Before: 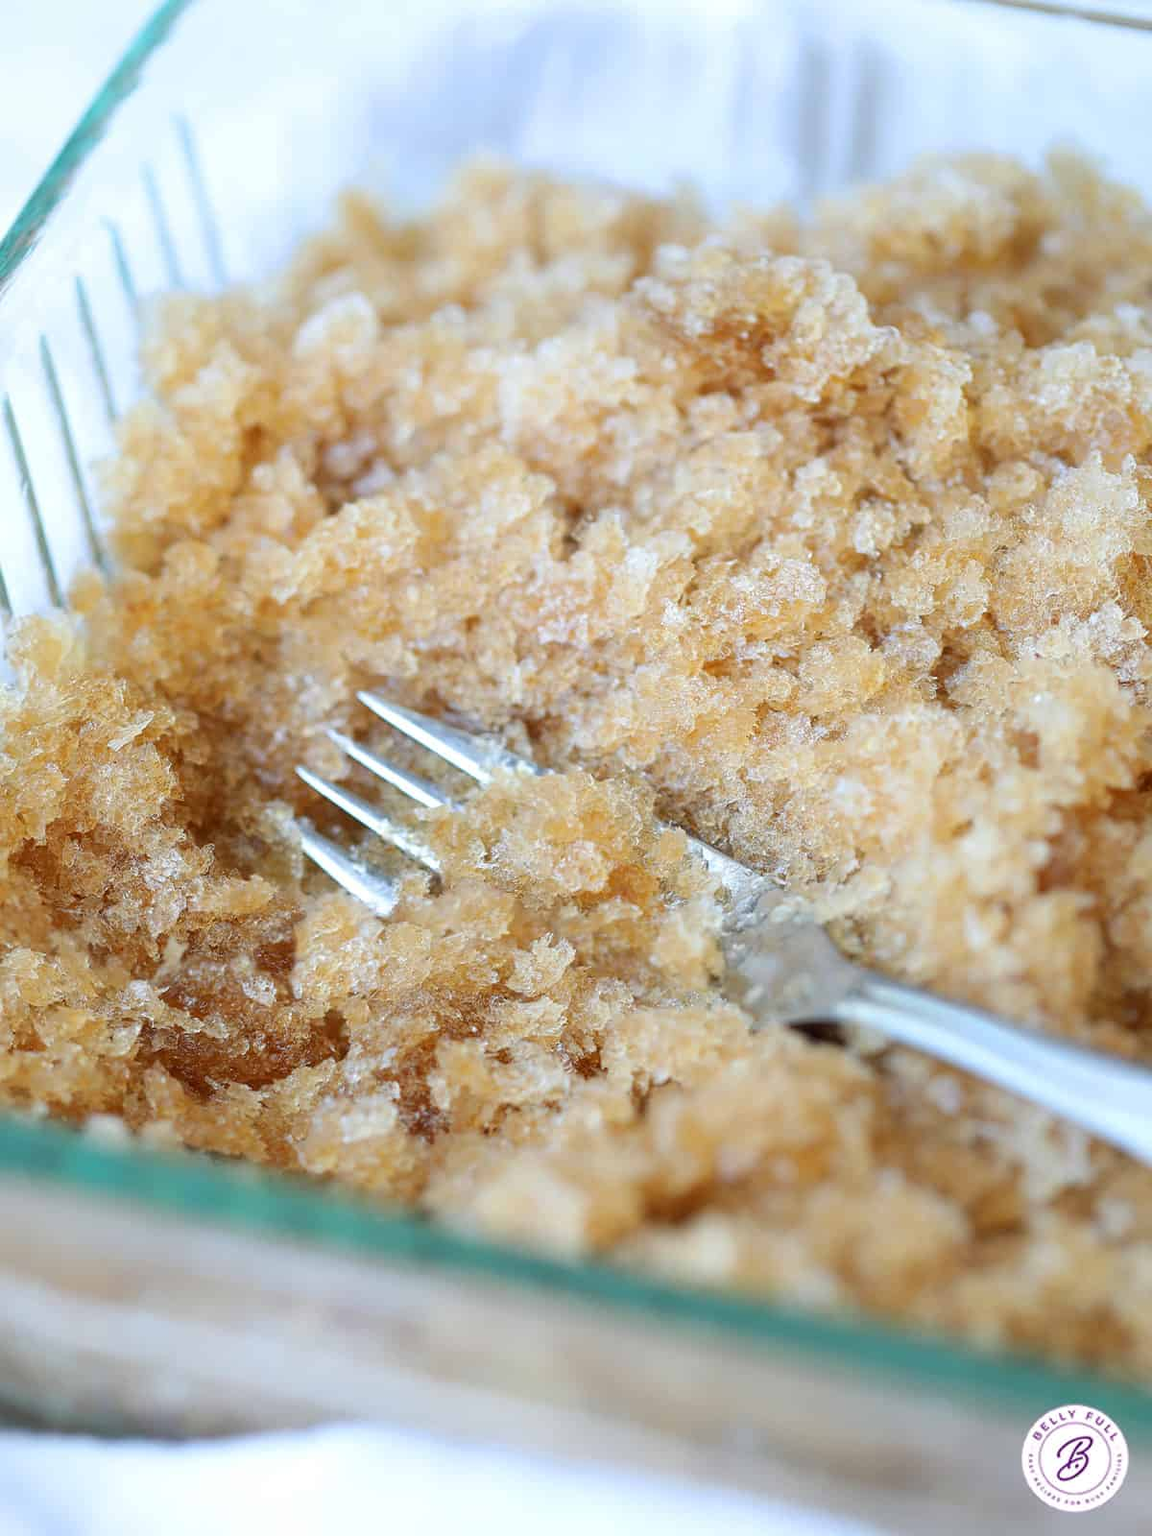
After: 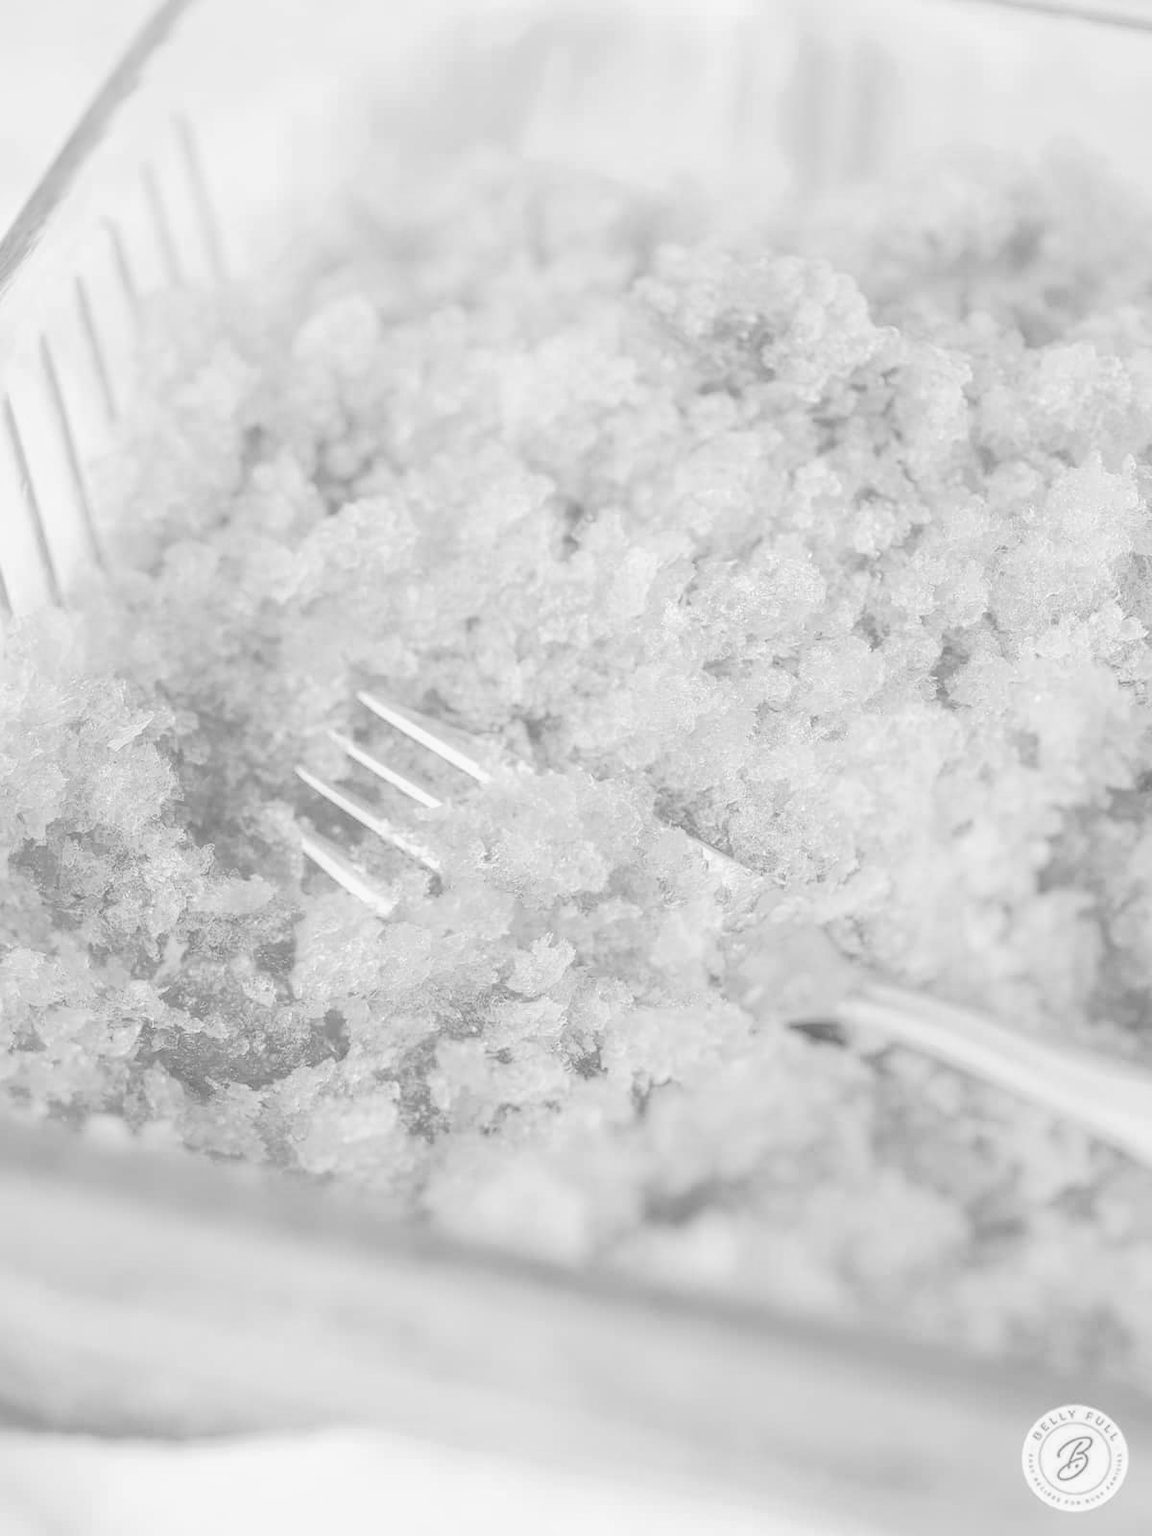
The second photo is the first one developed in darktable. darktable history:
local contrast: highlights 66%, shadows 34%, detail 167%, midtone range 0.2
contrast brightness saturation: contrast -0.313, brightness 0.745, saturation -0.773
color zones: curves: ch0 [(0.002, 0.593) (0.143, 0.417) (0.285, 0.541) (0.455, 0.289) (0.608, 0.327) (0.727, 0.283) (0.869, 0.571) (1, 0.603)]; ch1 [(0, 0) (0.143, 0) (0.286, 0) (0.429, 0) (0.571, 0) (0.714, 0) (0.857, 0)]
color correction: highlights b* 2.93
